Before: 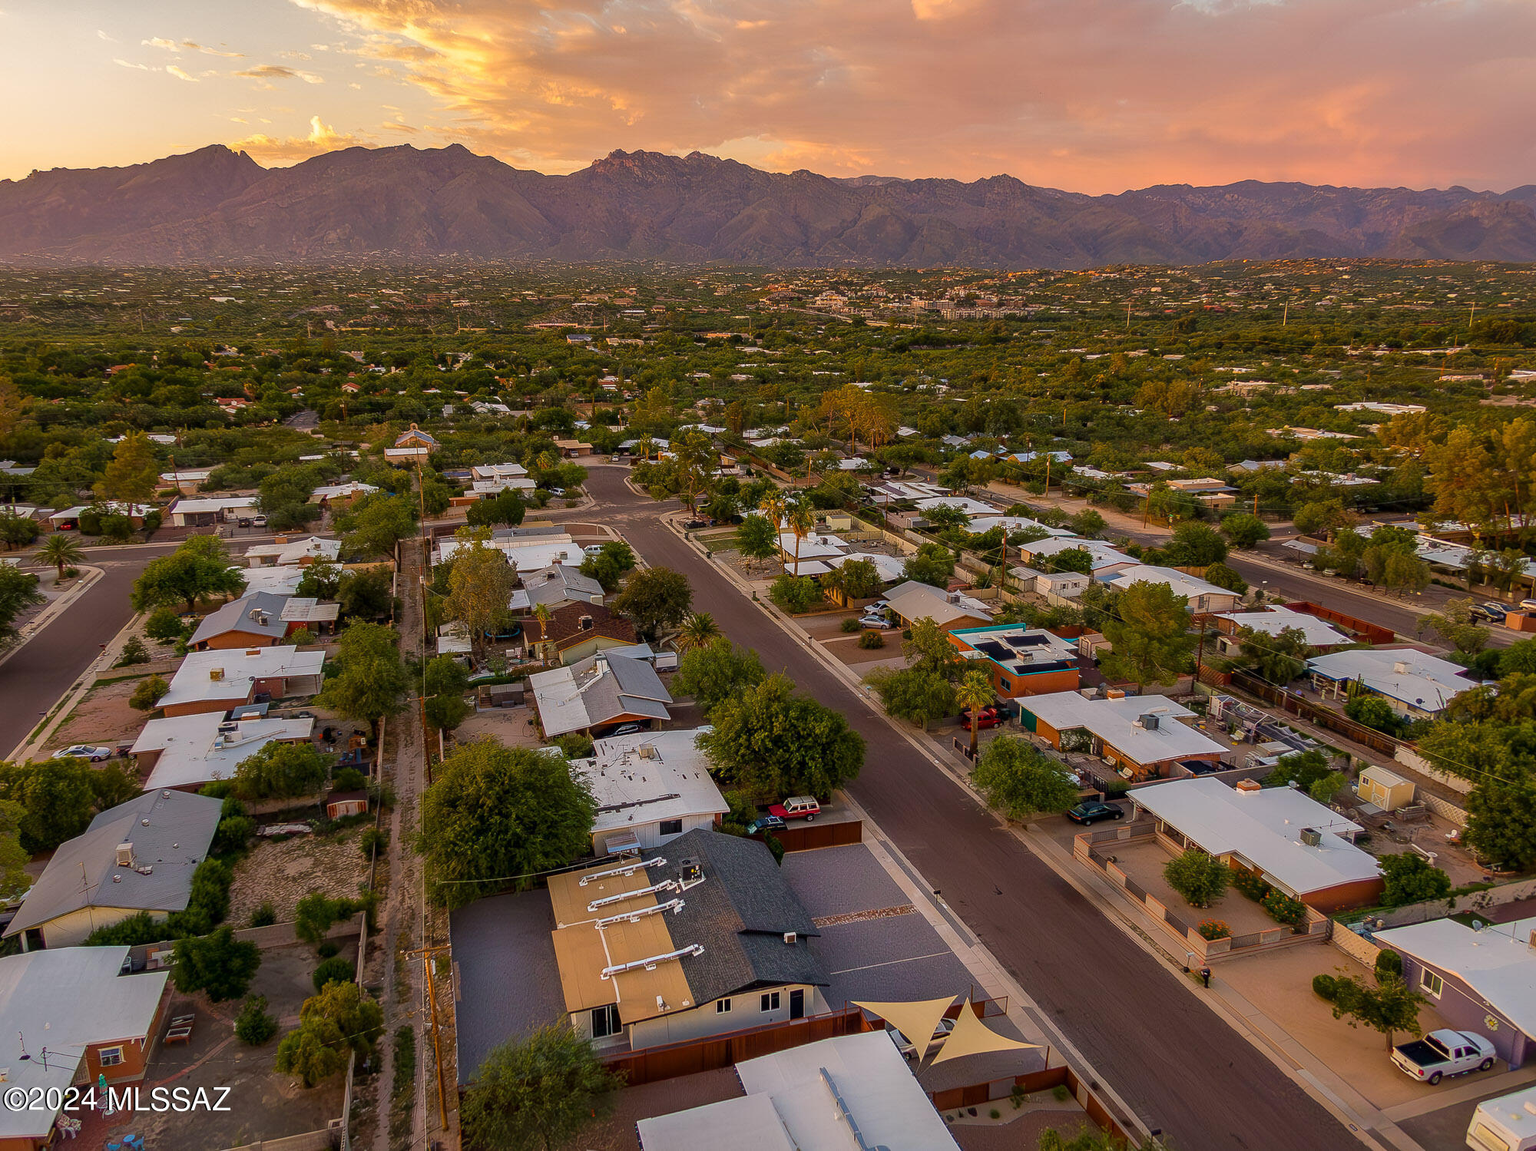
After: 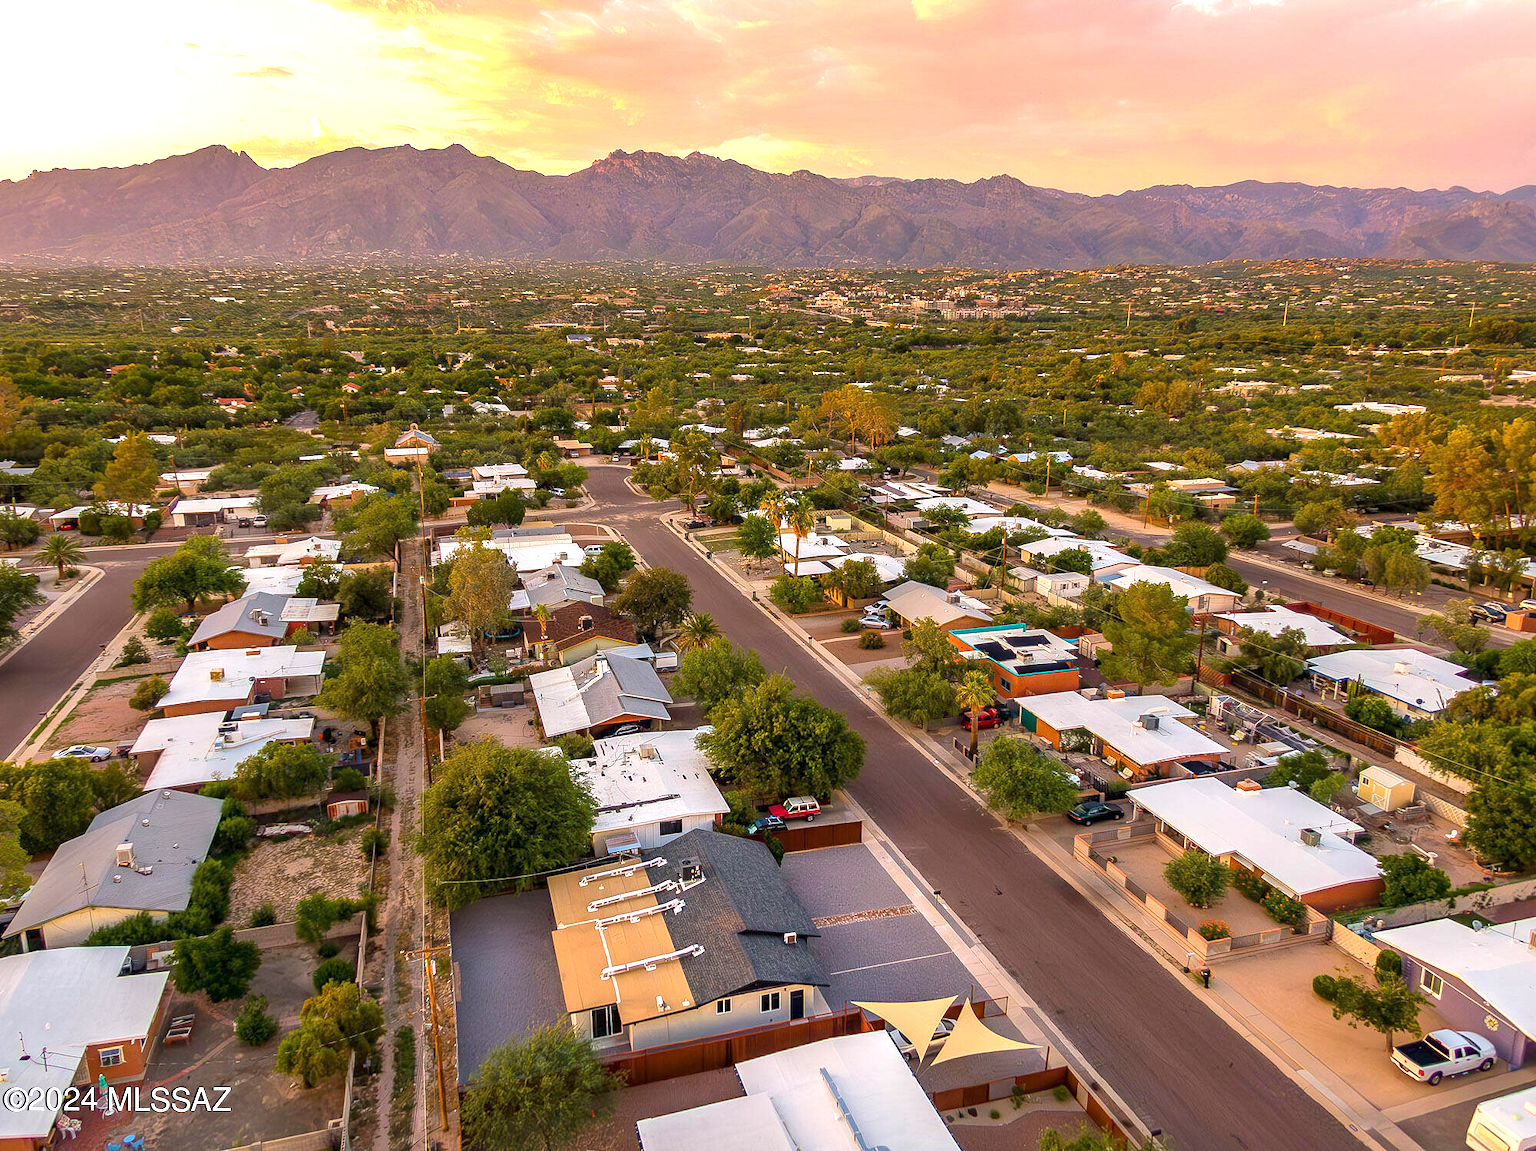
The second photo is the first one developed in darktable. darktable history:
exposure: exposure 1.143 EV, compensate highlight preservation false
